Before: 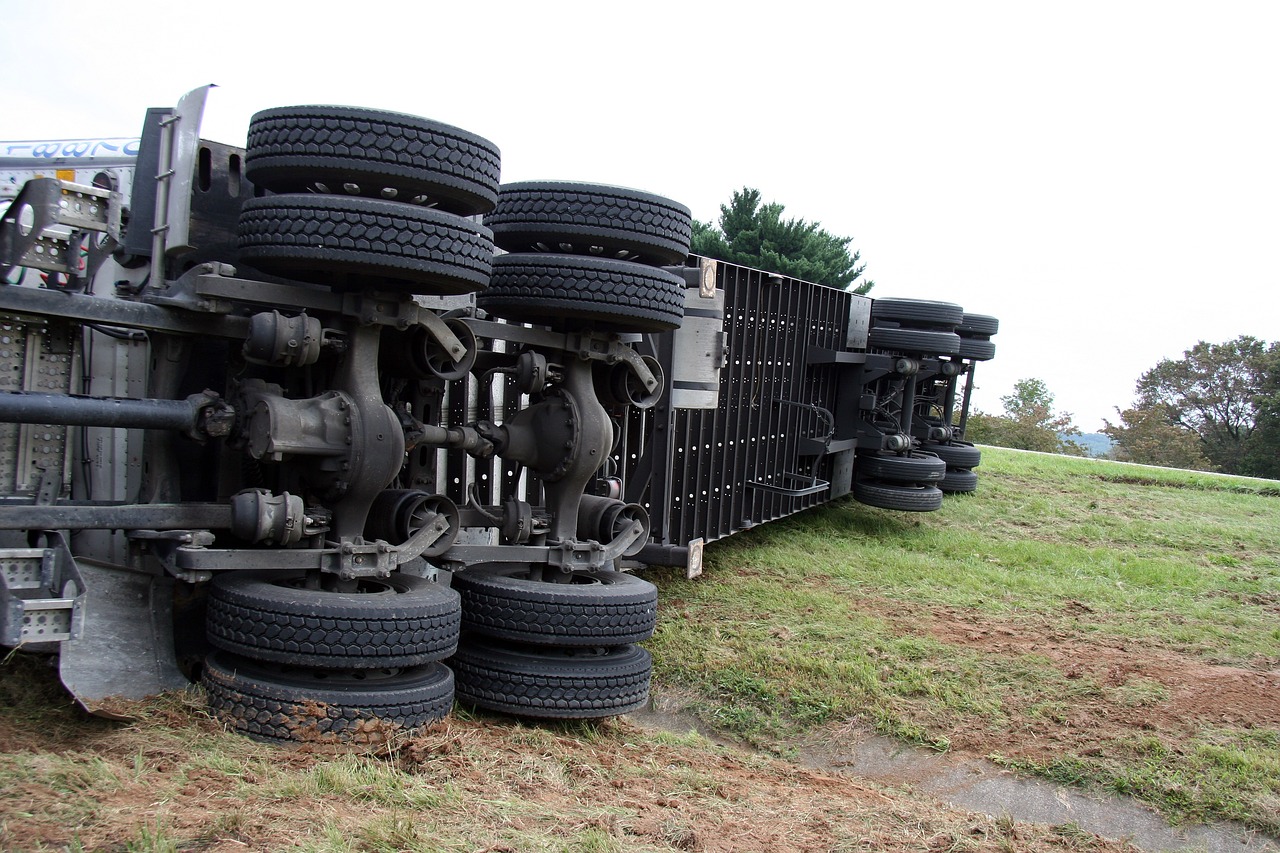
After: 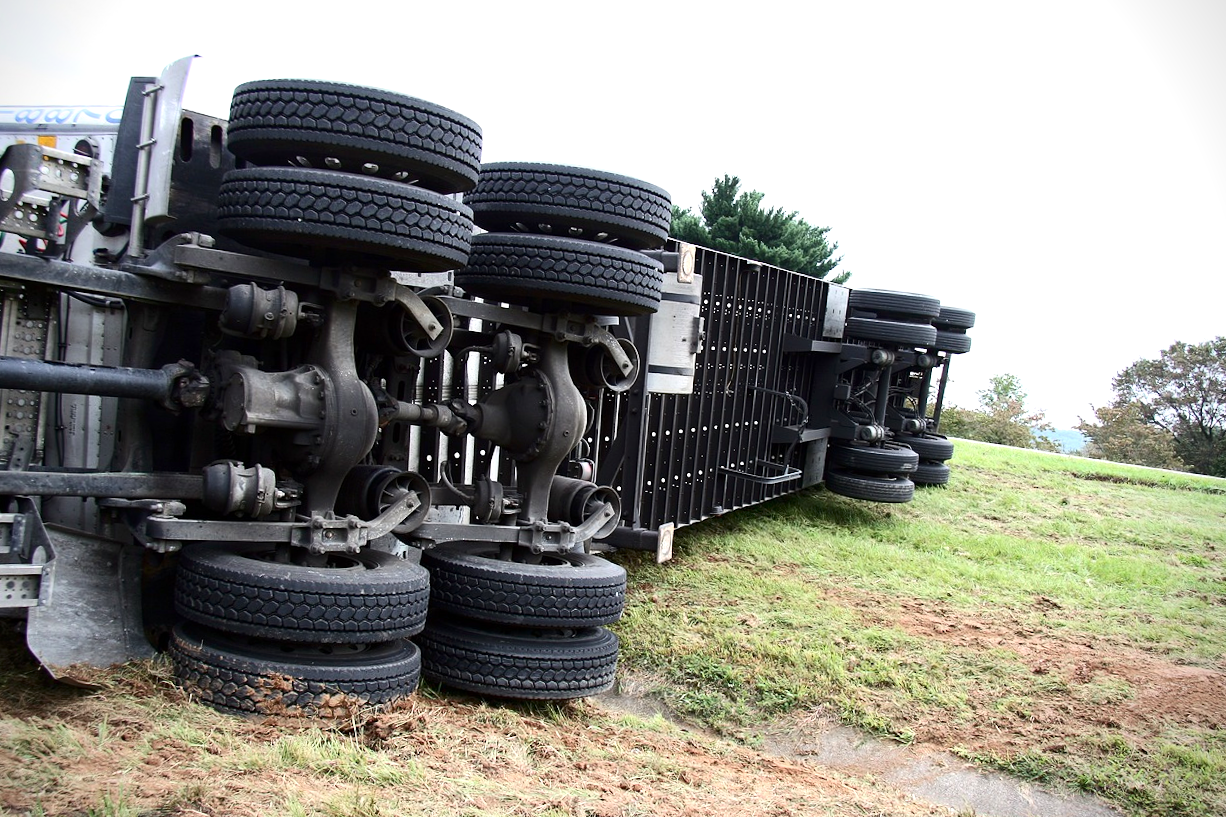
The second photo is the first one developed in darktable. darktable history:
contrast brightness saturation: contrast 0.22
crop and rotate: angle -1.69°
vignetting: saturation 0, unbound false
exposure: exposure 0.6 EV, compensate highlight preservation false
